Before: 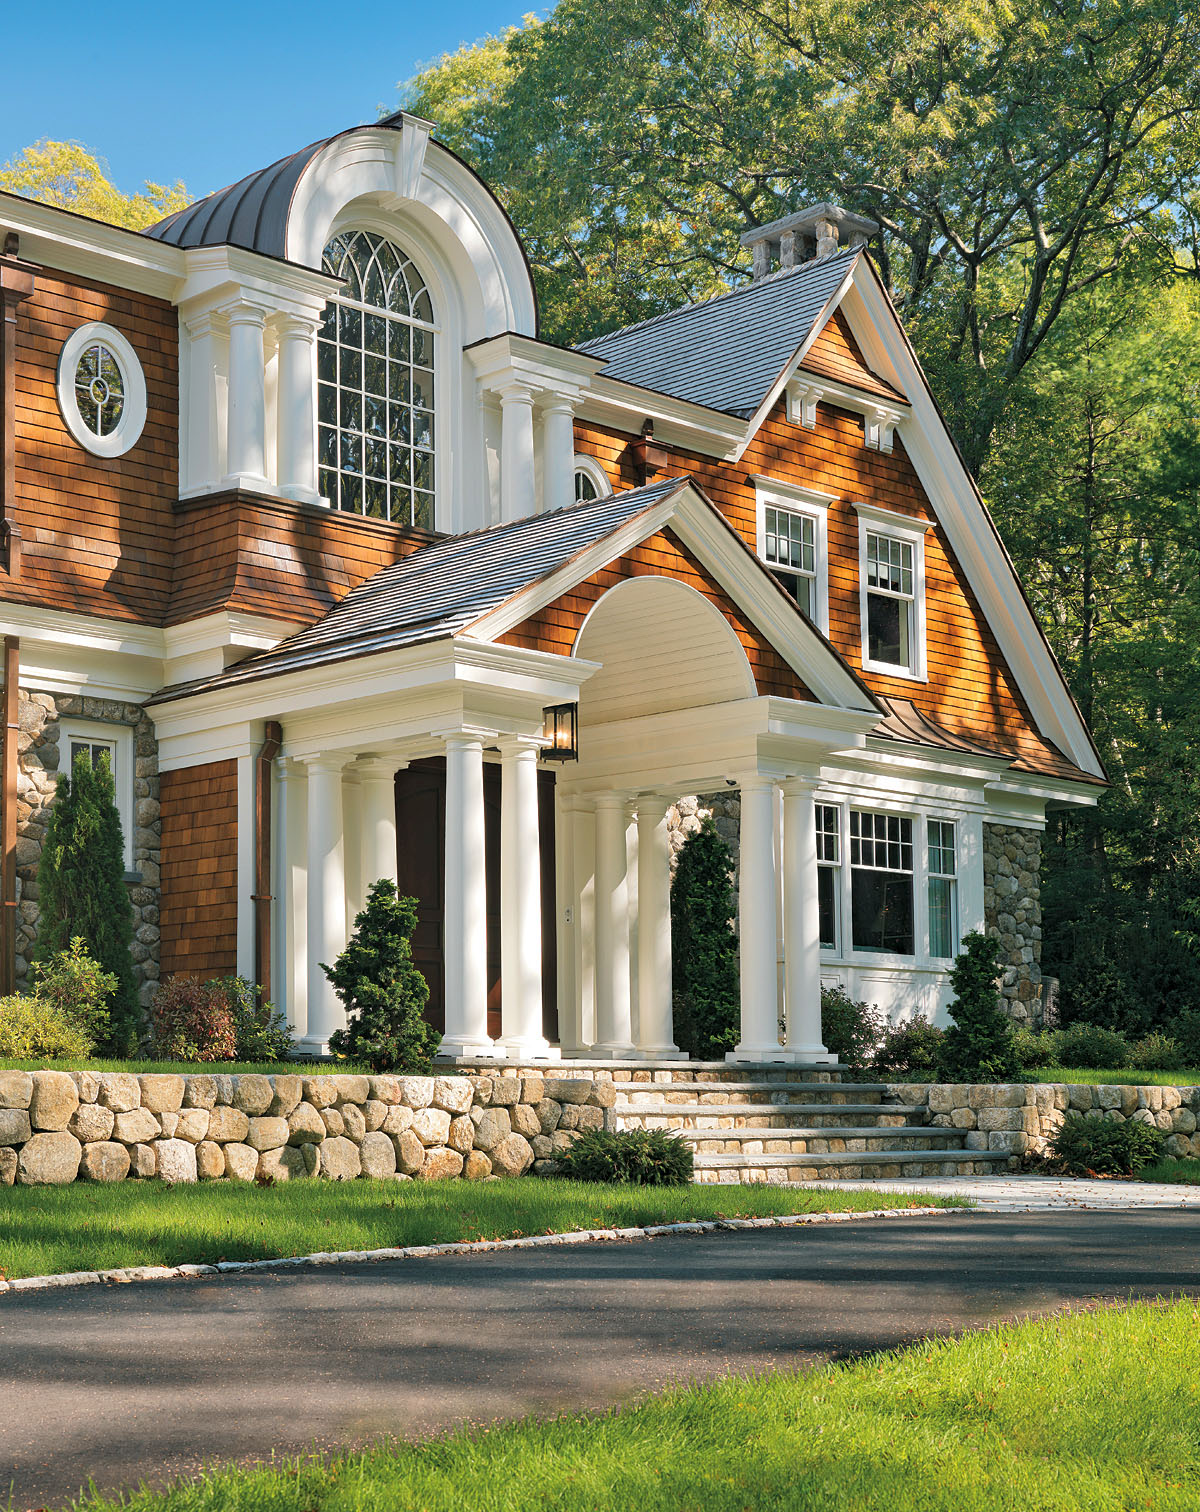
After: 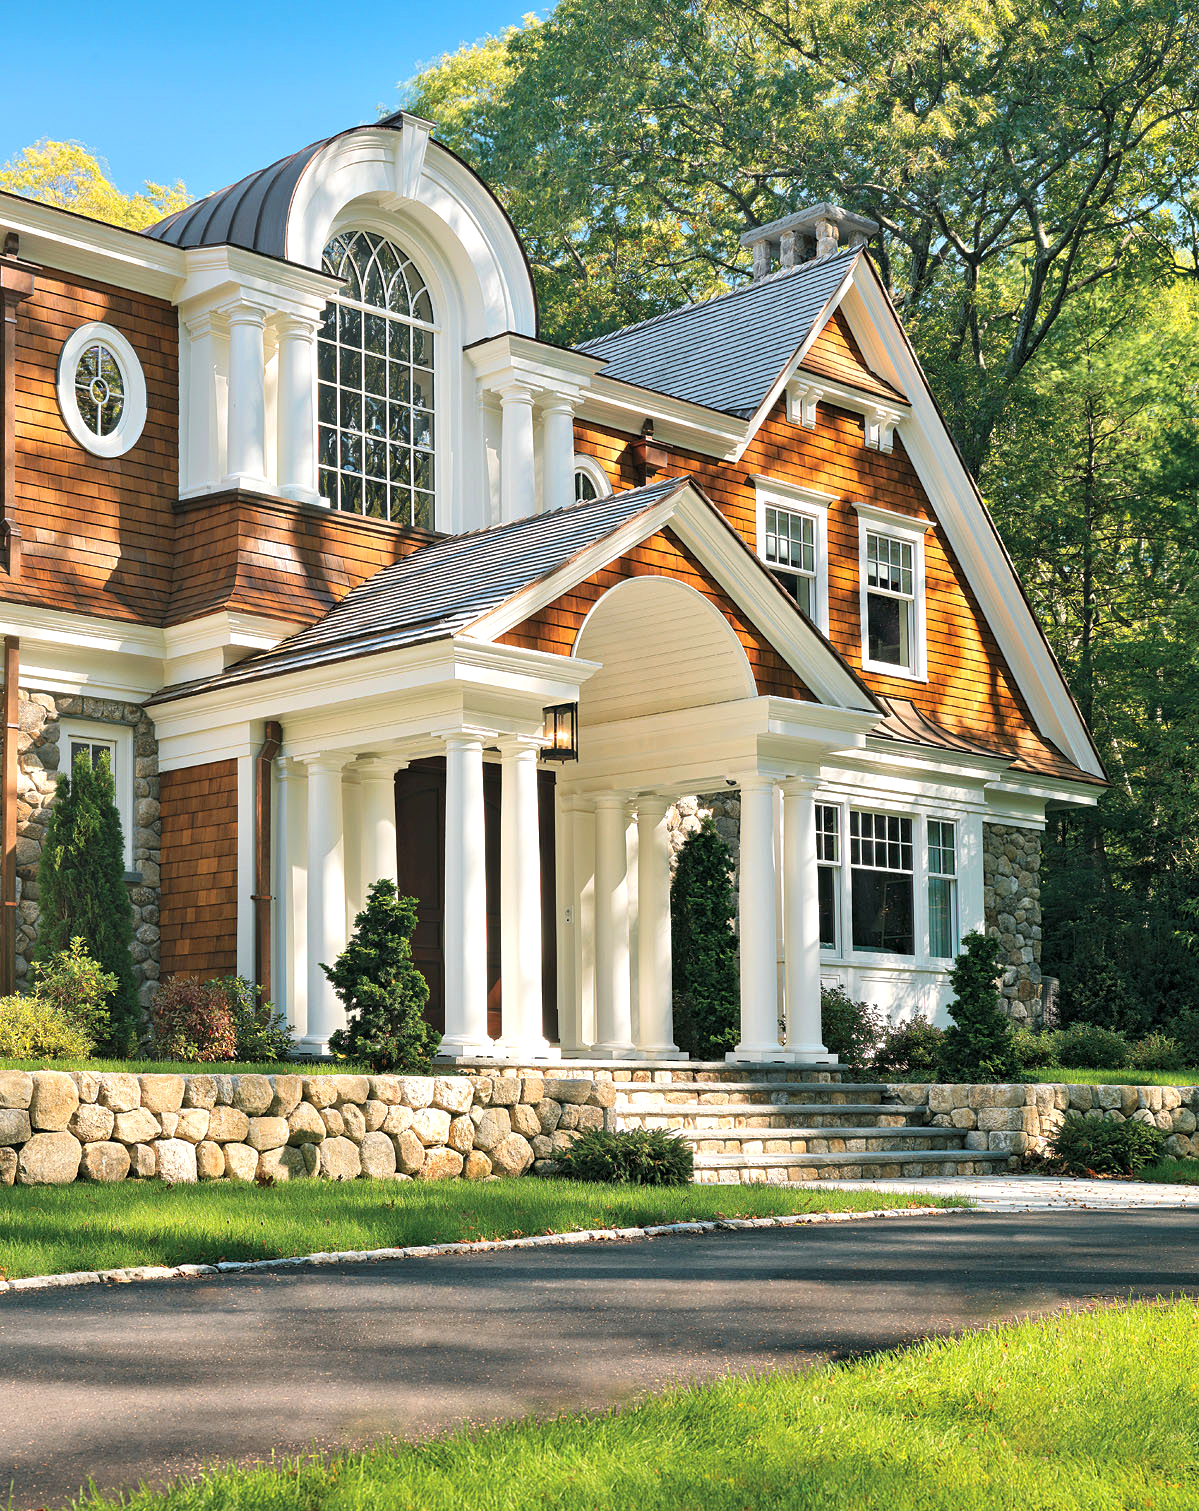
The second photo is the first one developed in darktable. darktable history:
exposure: black level correction 0, exposure 0.4 EV, compensate exposure bias true, compensate highlight preservation false
contrast brightness saturation: contrast 0.08, saturation 0.02
